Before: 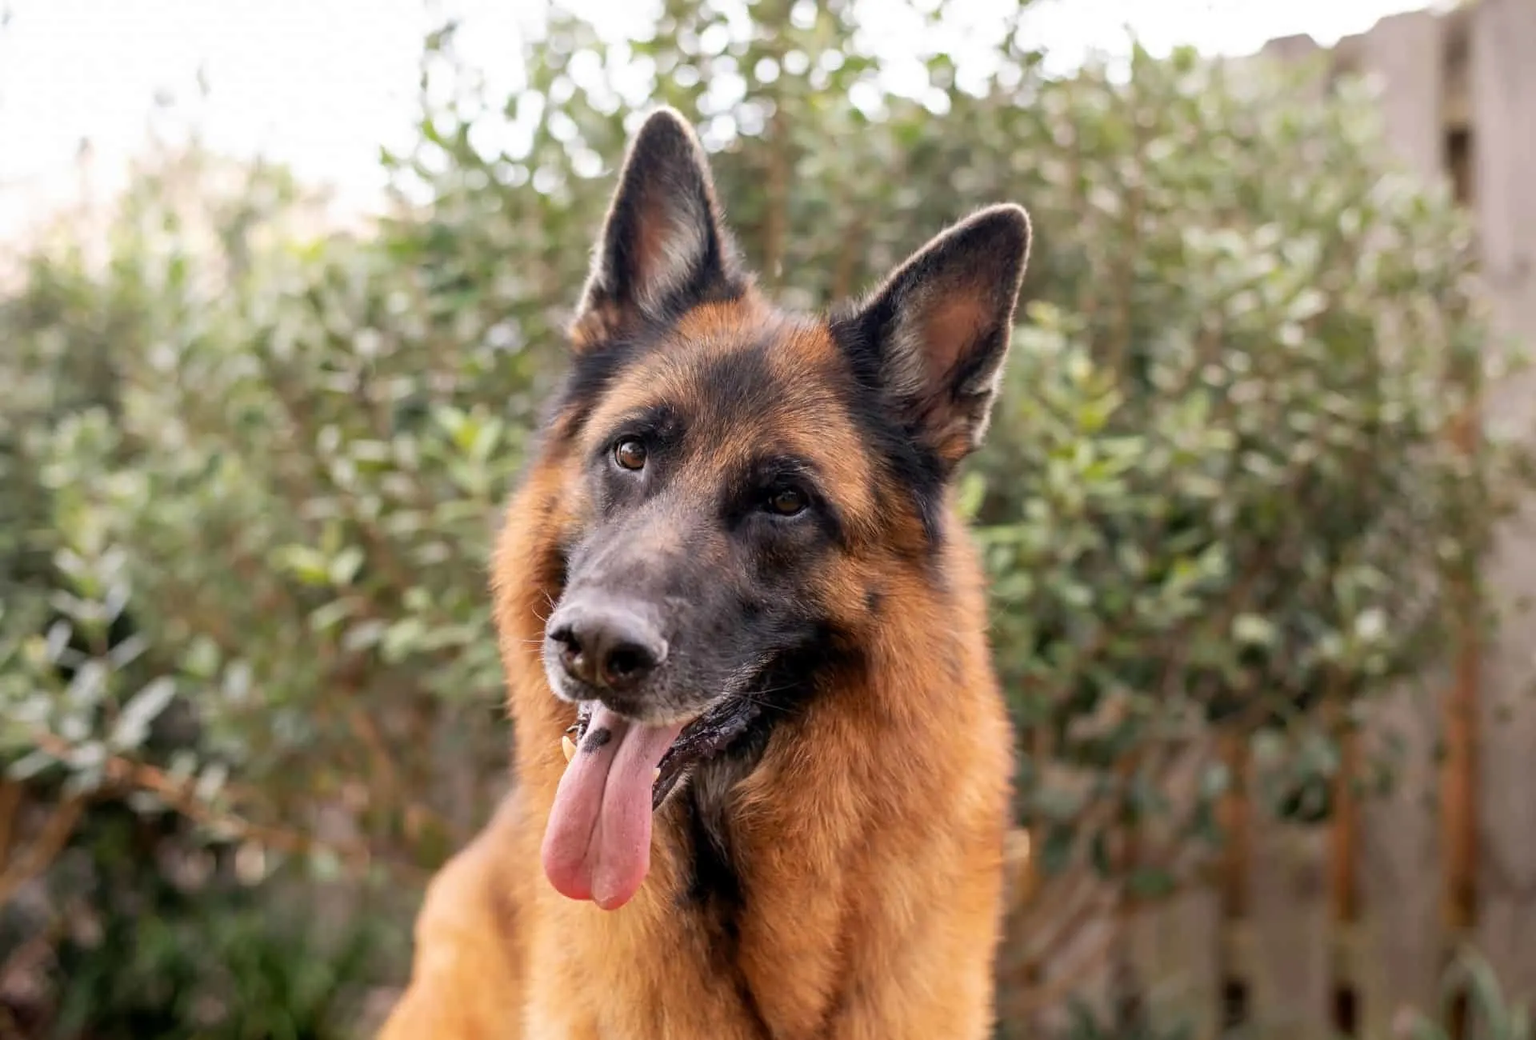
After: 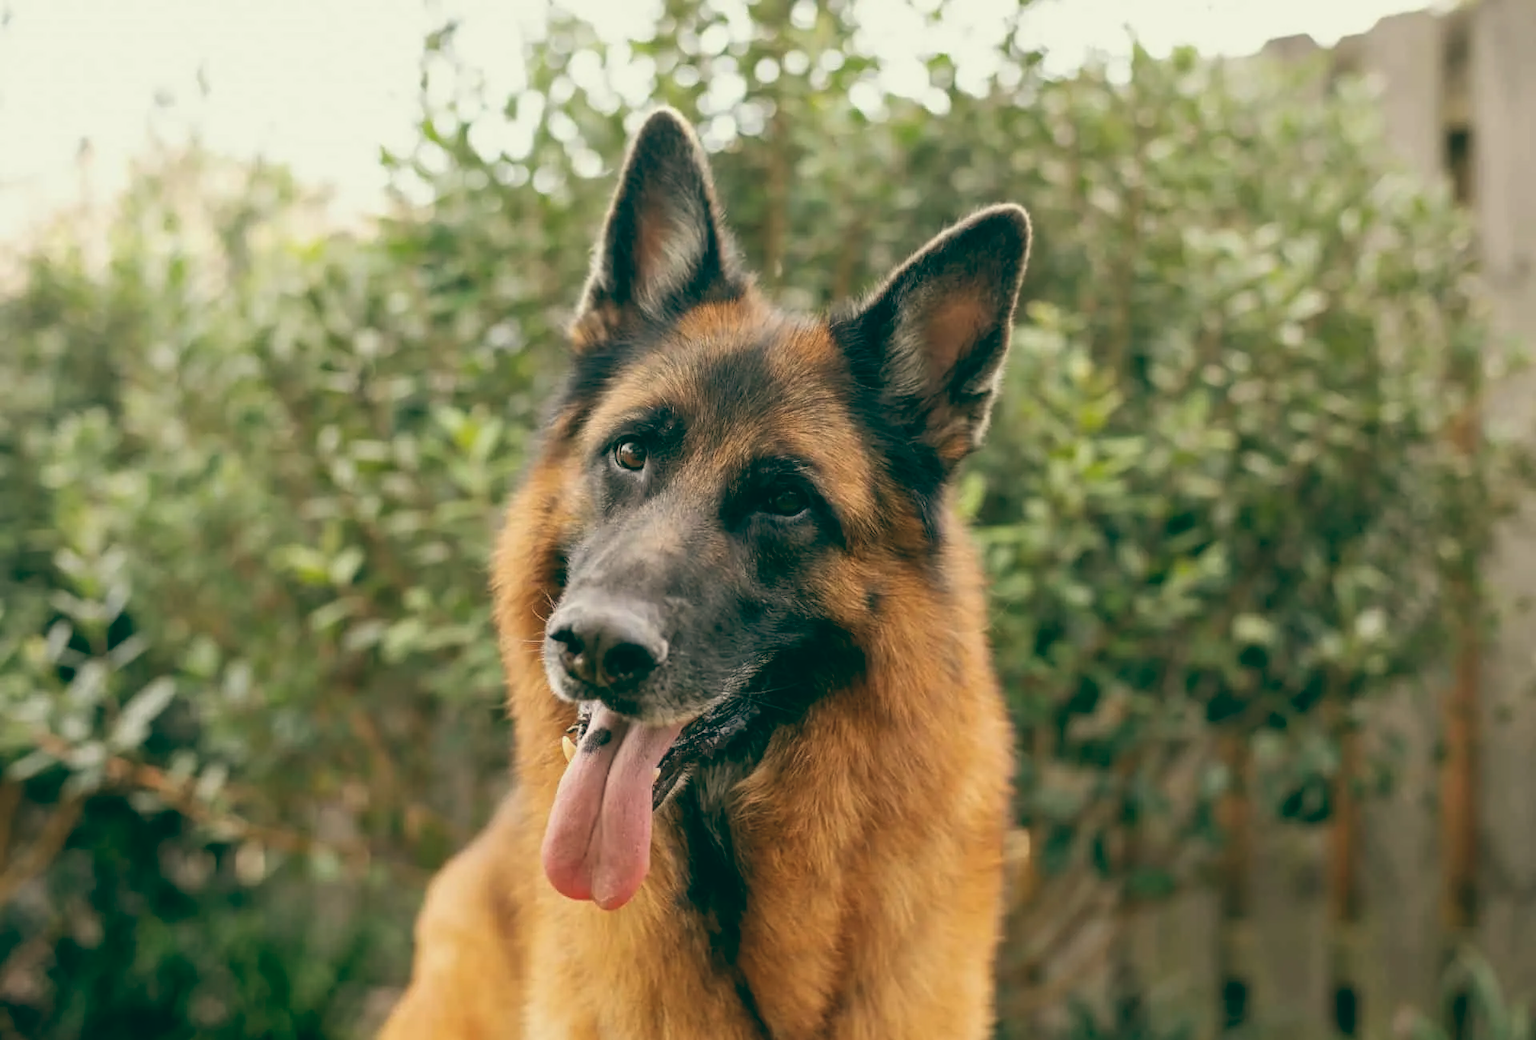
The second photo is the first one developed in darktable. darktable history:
base curve: preserve colors none
color balance: lift [1.005, 0.99, 1.007, 1.01], gamma [1, 1.034, 1.032, 0.966], gain [0.873, 1.055, 1.067, 0.933]
